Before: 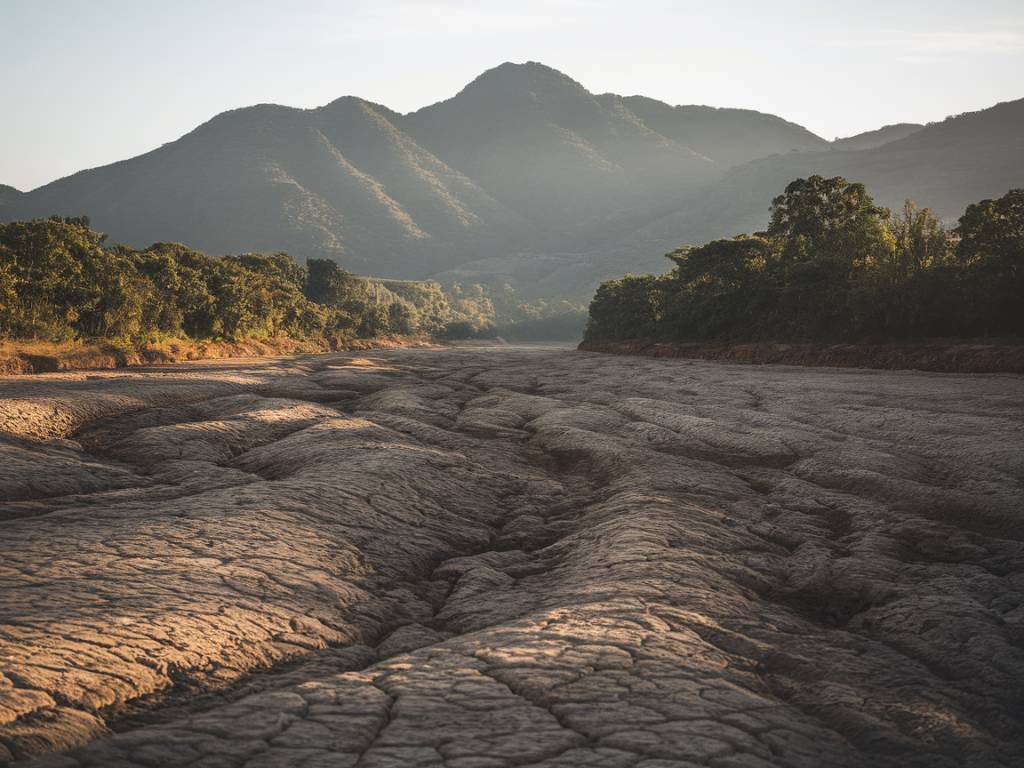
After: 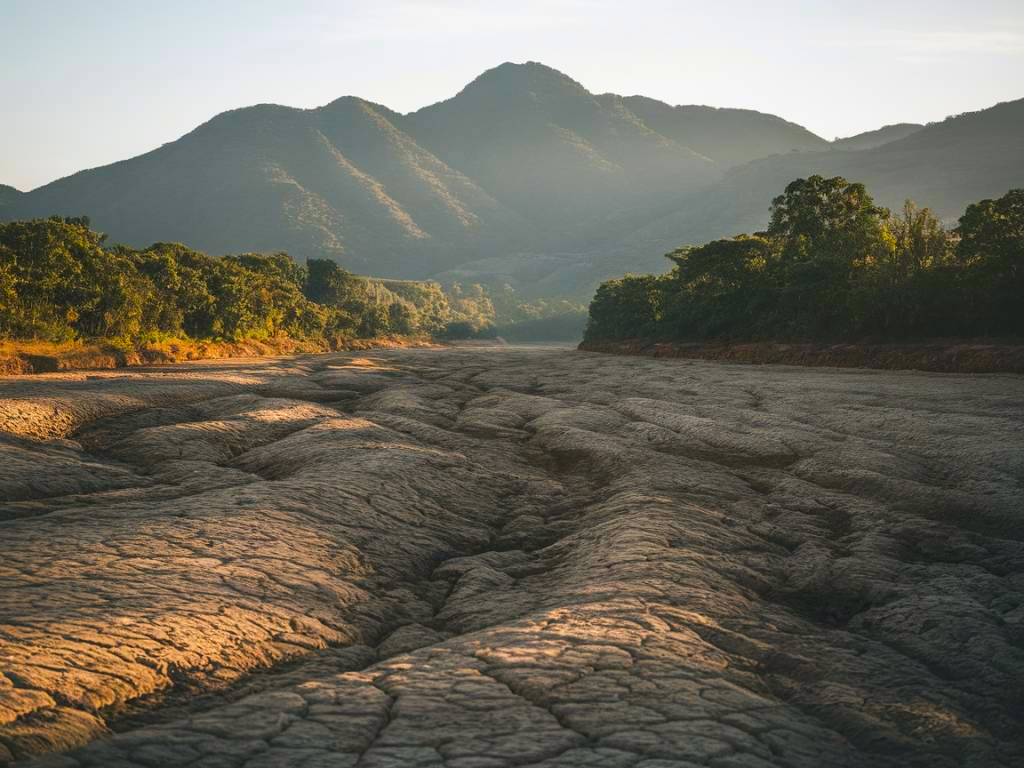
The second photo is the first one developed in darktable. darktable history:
color balance rgb: shadows lift › luminance -7.724%, shadows lift › chroma 2.355%, shadows lift › hue 163.22°, perceptual saturation grading › global saturation 0.933%, perceptual saturation grading › mid-tones 11.469%, global vibrance 18.946%
color correction: highlights b* -0.019, saturation 1.3
